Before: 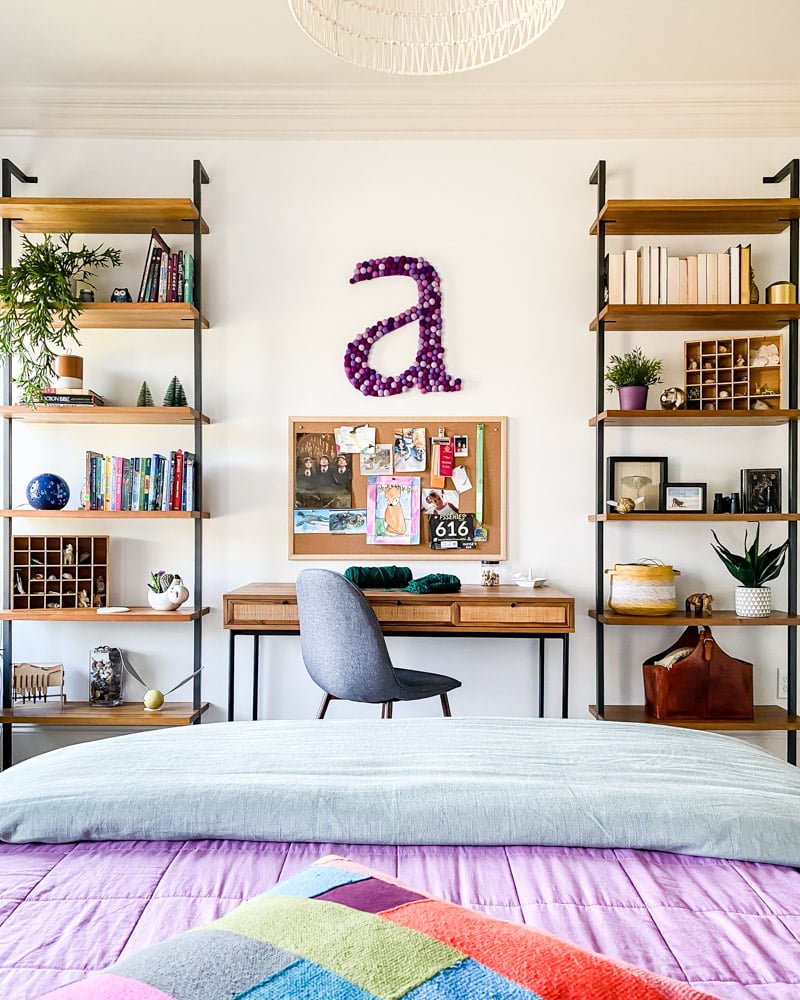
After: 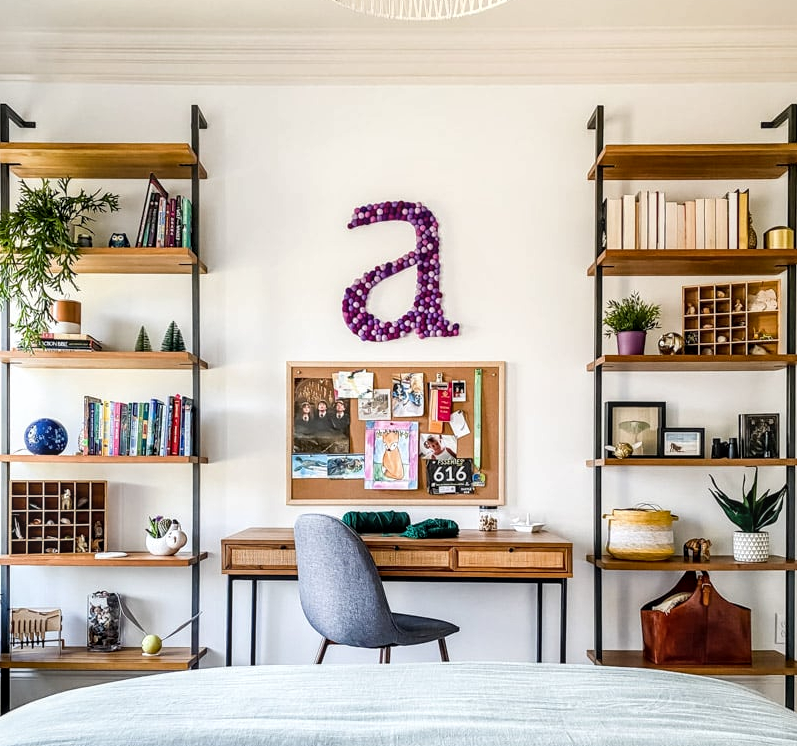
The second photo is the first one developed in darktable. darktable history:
crop: left 0.374%, top 5.562%, bottom 19.743%
local contrast: detail 130%
